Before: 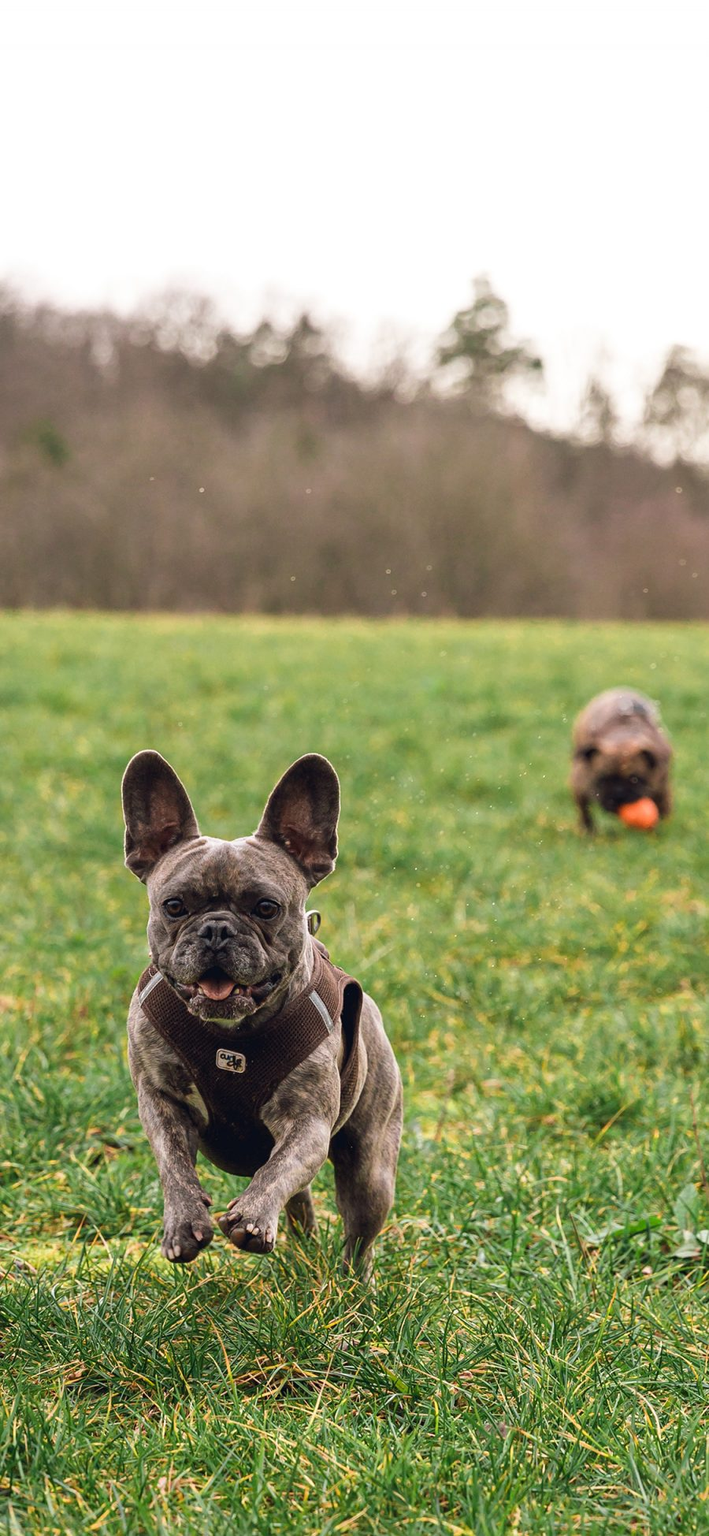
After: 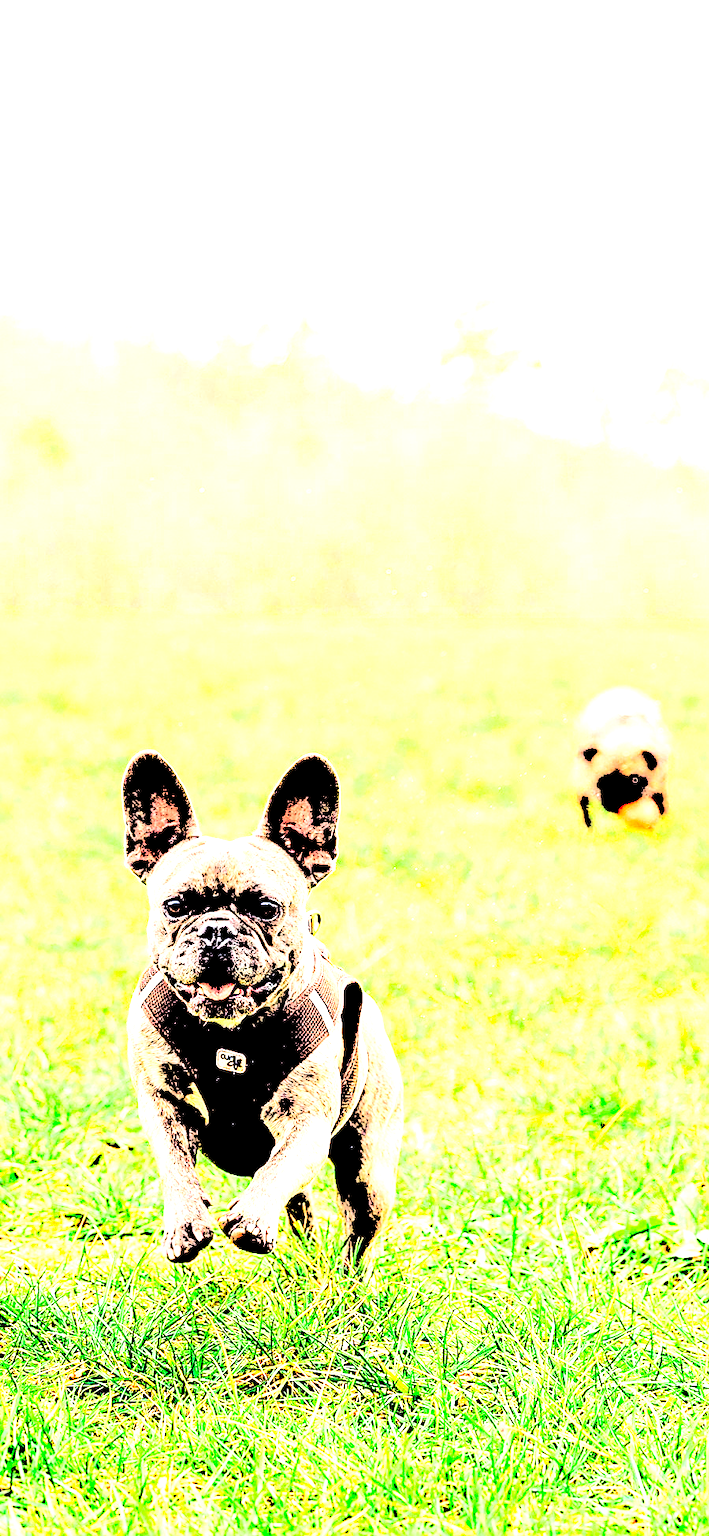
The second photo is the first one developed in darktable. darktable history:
sharpen: on, module defaults
levels: white 99.91%, levels [0.246, 0.256, 0.506]
base curve: curves: ch0 [(0, 0) (0.028, 0.03) (0.121, 0.232) (0.46, 0.748) (0.859, 0.968) (1, 1)], preserve colors none
